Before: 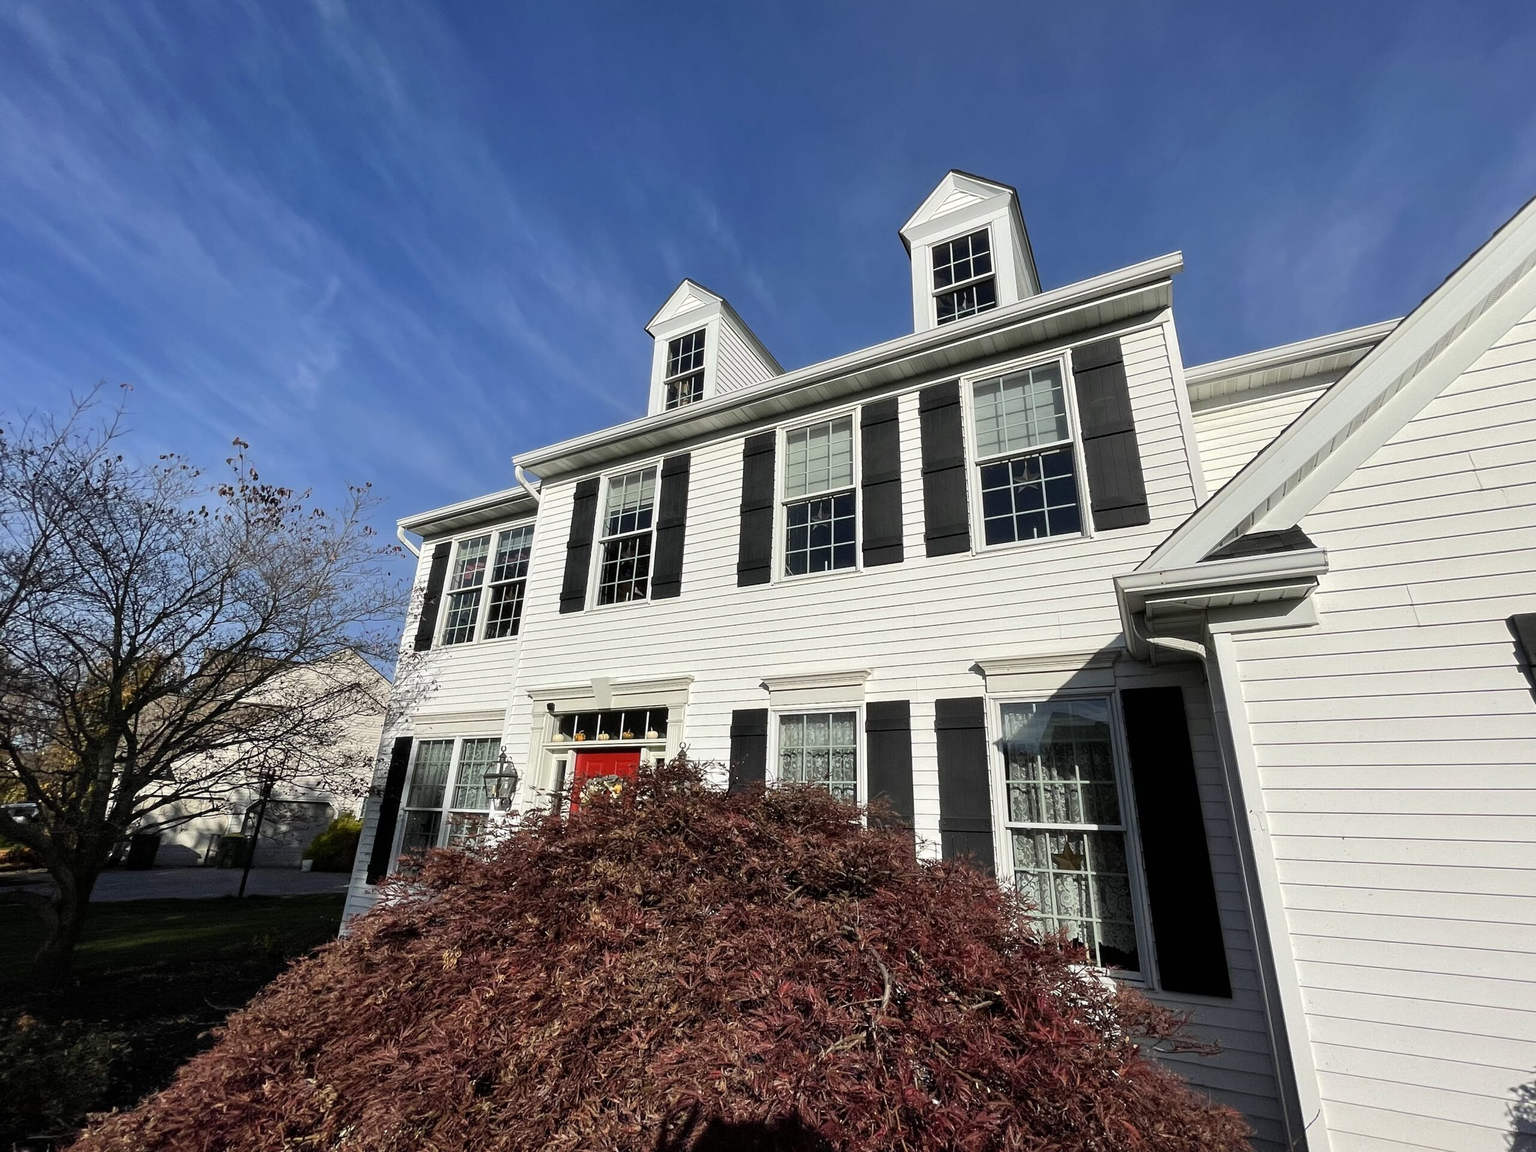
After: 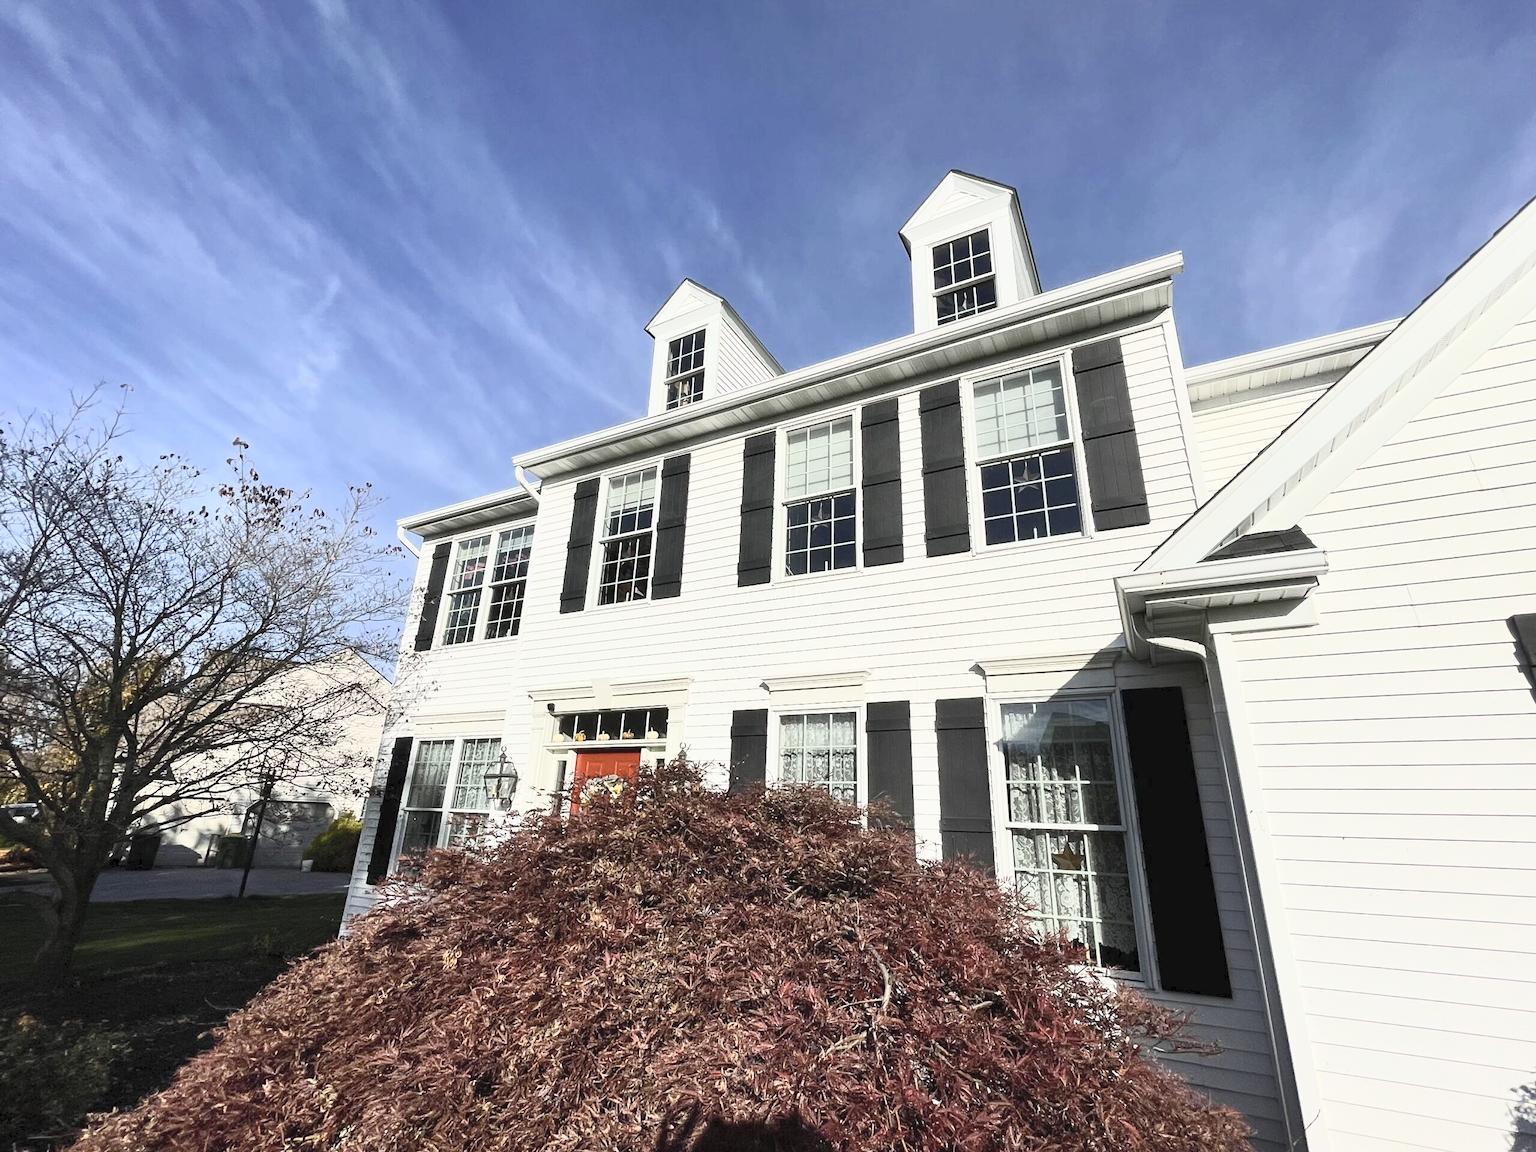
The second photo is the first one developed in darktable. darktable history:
color balance rgb: linear chroma grading › global chroma 14.885%, perceptual saturation grading › global saturation 19.305%, contrast -20.2%
contrast brightness saturation: contrast 0.559, brightness 0.577, saturation -0.35
